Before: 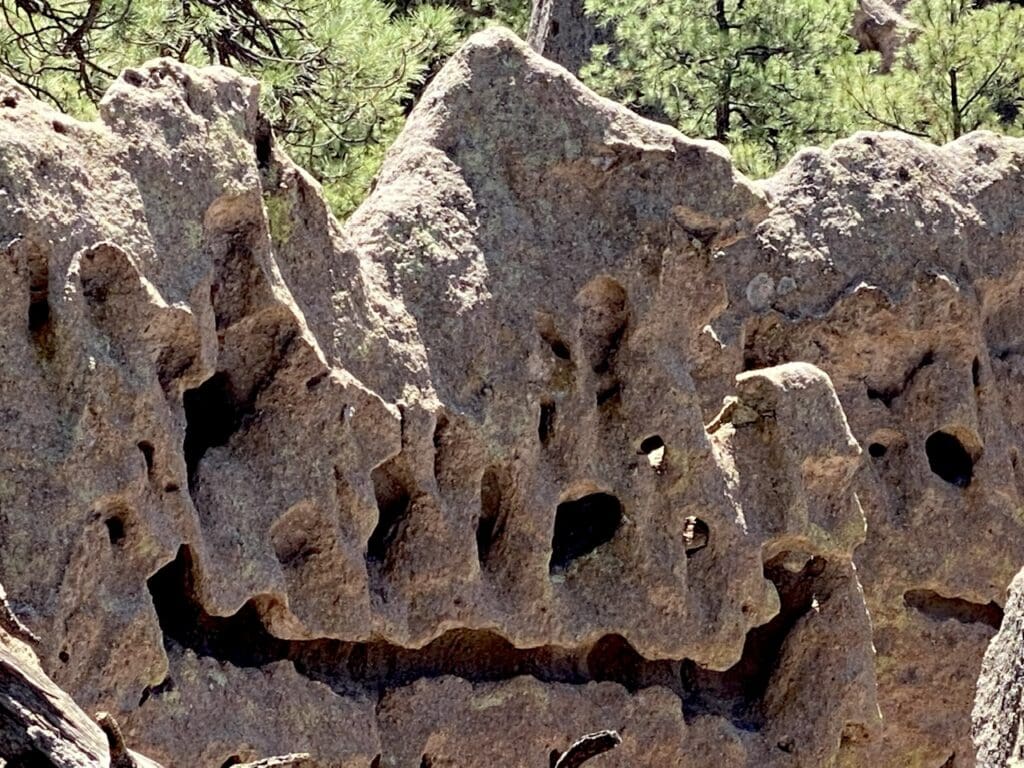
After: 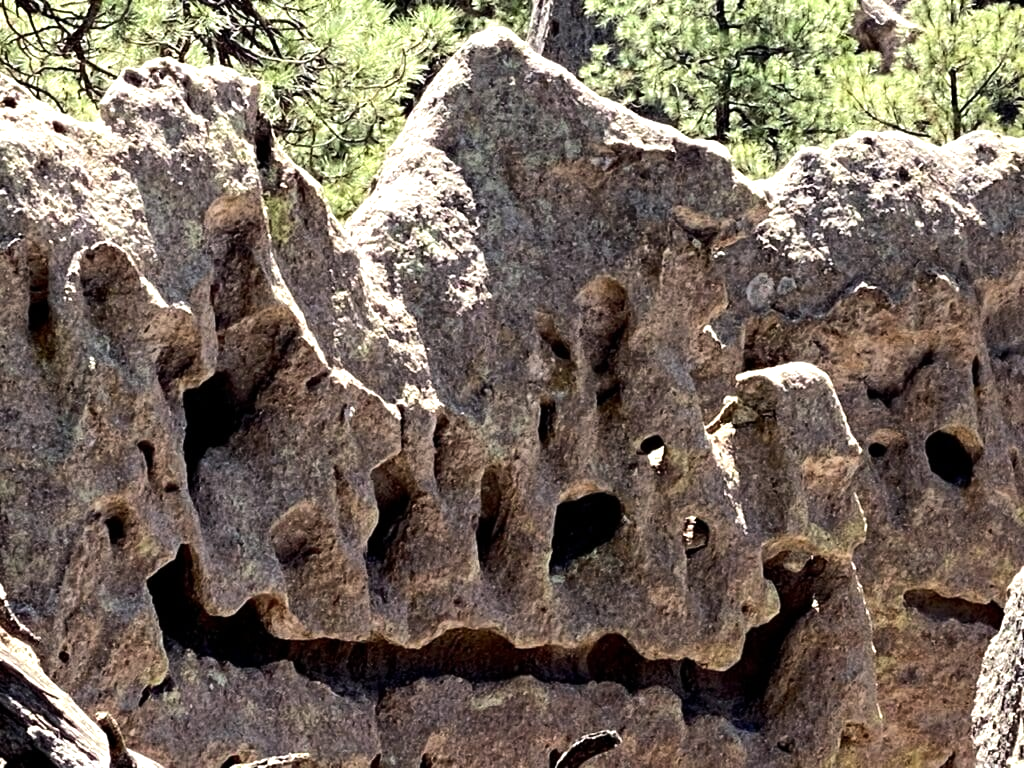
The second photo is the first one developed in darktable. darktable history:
tone equalizer: -8 EV -0.741 EV, -7 EV -0.688 EV, -6 EV -0.601 EV, -5 EV -0.422 EV, -3 EV 0.386 EV, -2 EV 0.6 EV, -1 EV 0.682 EV, +0 EV 0.744 EV, edges refinement/feathering 500, mask exposure compensation -1.57 EV, preserve details no
